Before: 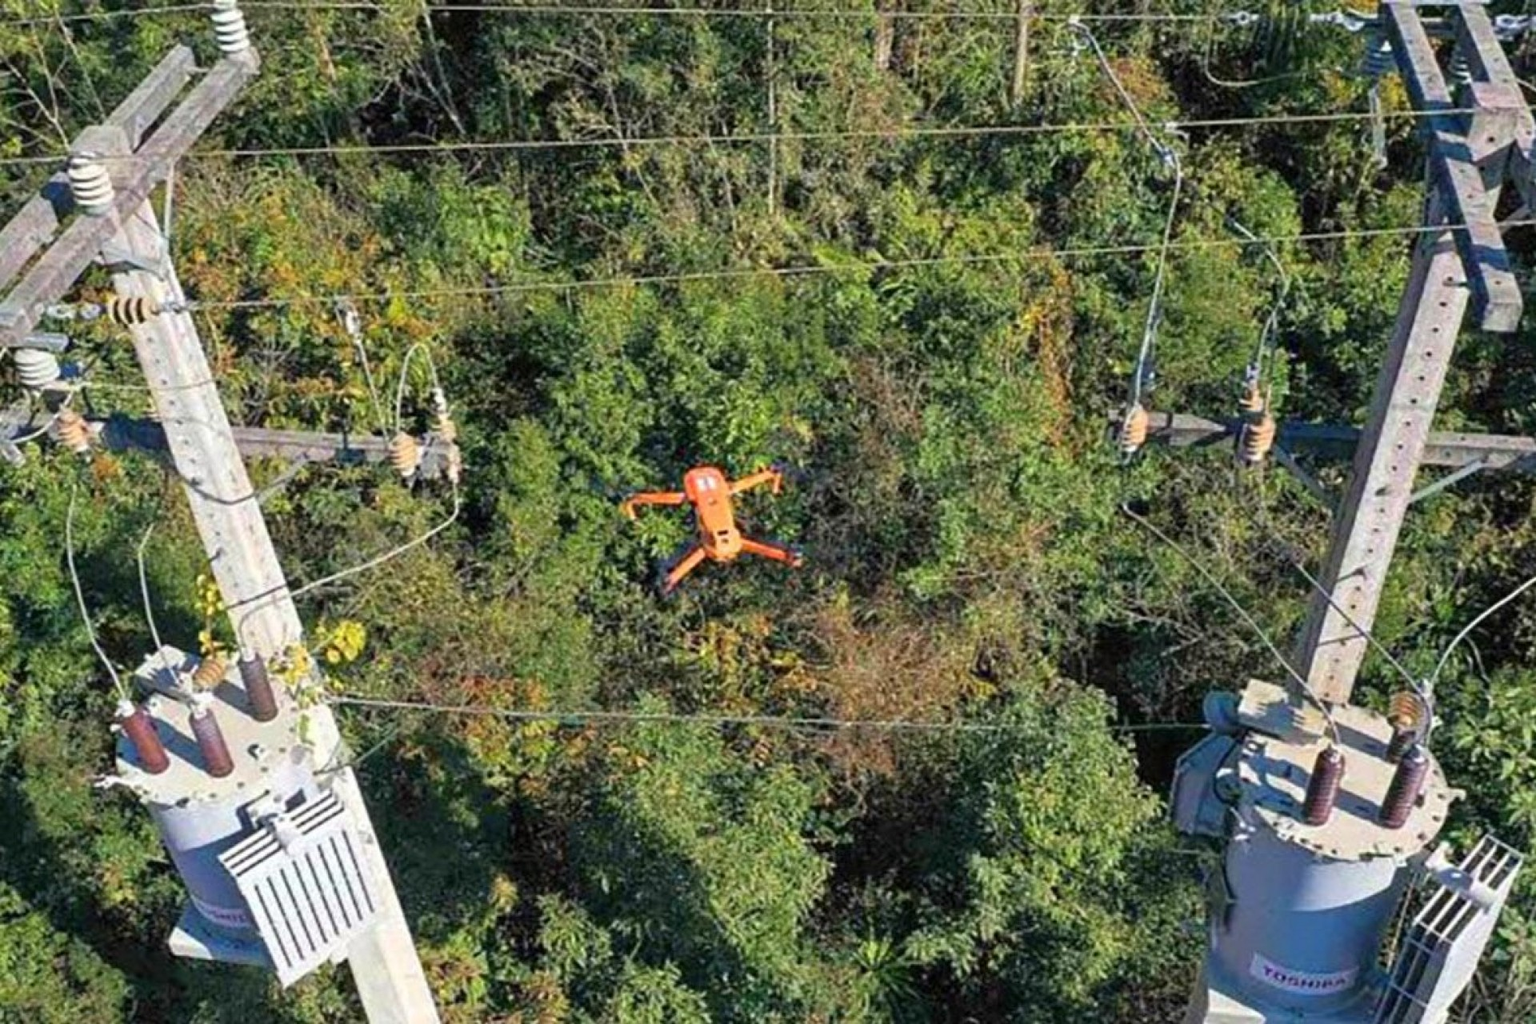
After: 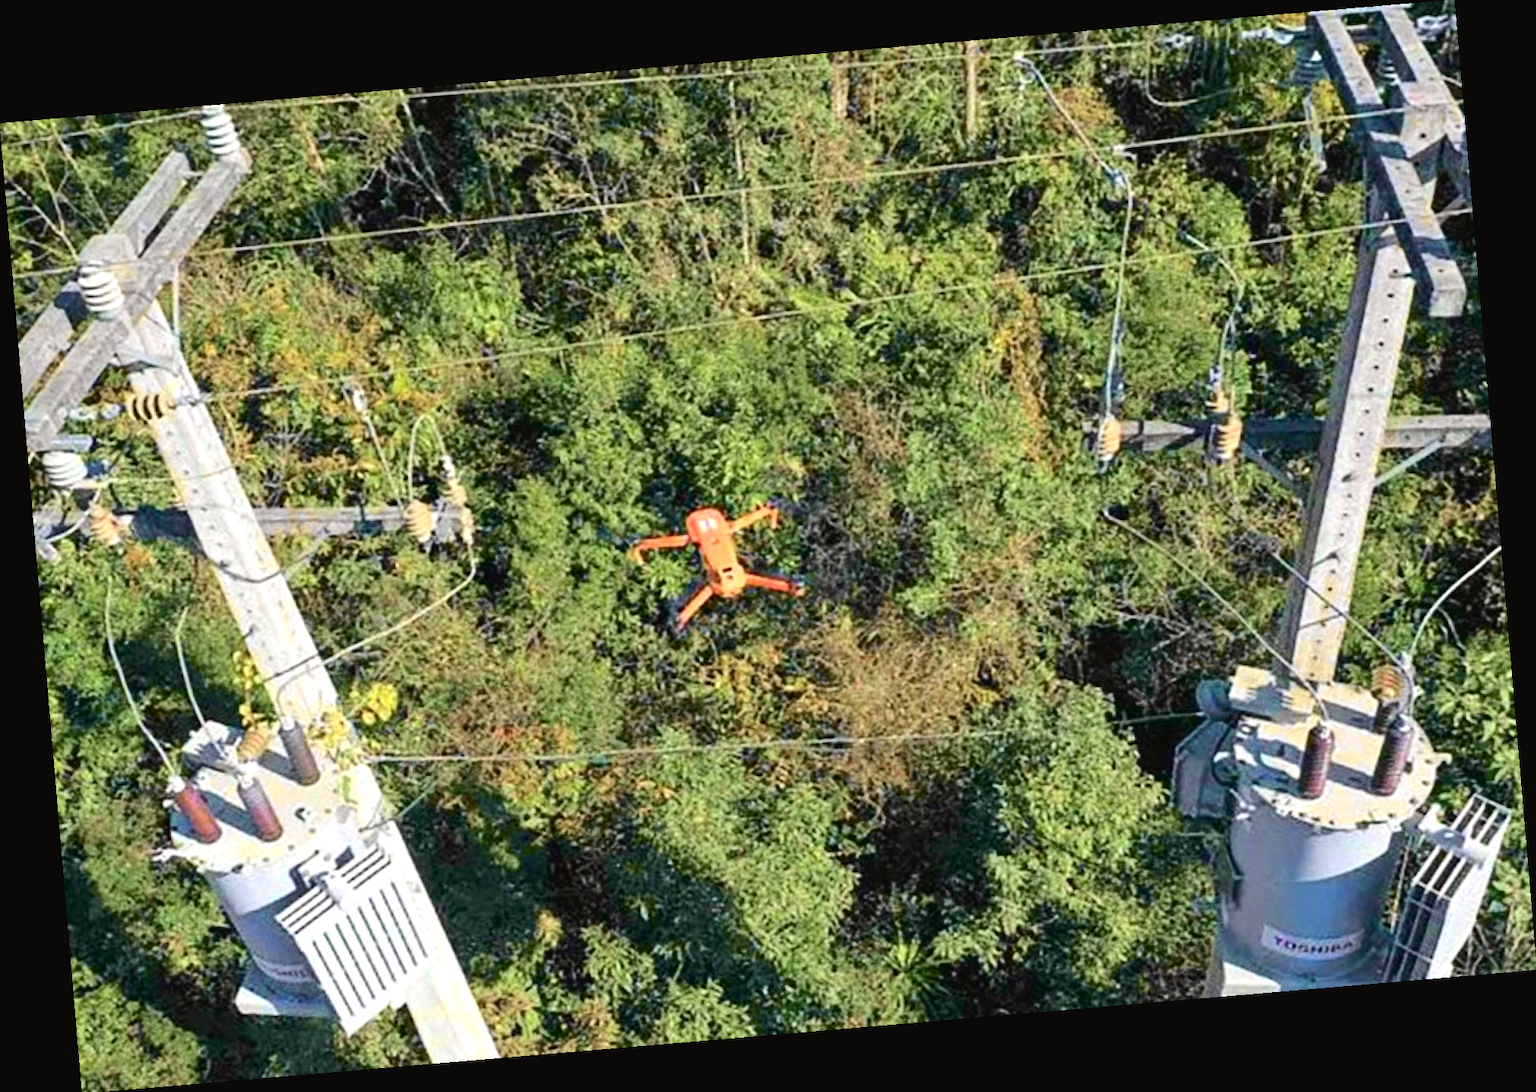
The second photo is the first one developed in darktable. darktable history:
exposure: black level correction 0, exposure 0.3 EV, compensate highlight preservation false
rotate and perspective: rotation -4.86°, automatic cropping off
tone curve: curves: ch0 [(0, 0.024) (0.049, 0.038) (0.176, 0.162) (0.33, 0.331) (0.432, 0.475) (0.601, 0.665) (0.843, 0.876) (1, 1)]; ch1 [(0, 0) (0.339, 0.358) (0.445, 0.439) (0.476, 0.47) (0.504, 0.504) (0.53, 0.511) (0.557, 0.558) (0.627, 0.635) (0.728, 0.746) (1, 1)]; ch2 [(0, 0) (0.327, 0.324) (0.417, 0.44) (0.46, 0.453) (0.502, 0.504) (0.526, 0.52) (0.54, 0.564) (0.606, 0.626) (0.76, 0.75) (1, 1)], color space Lab, independent channels, preserve colors none
